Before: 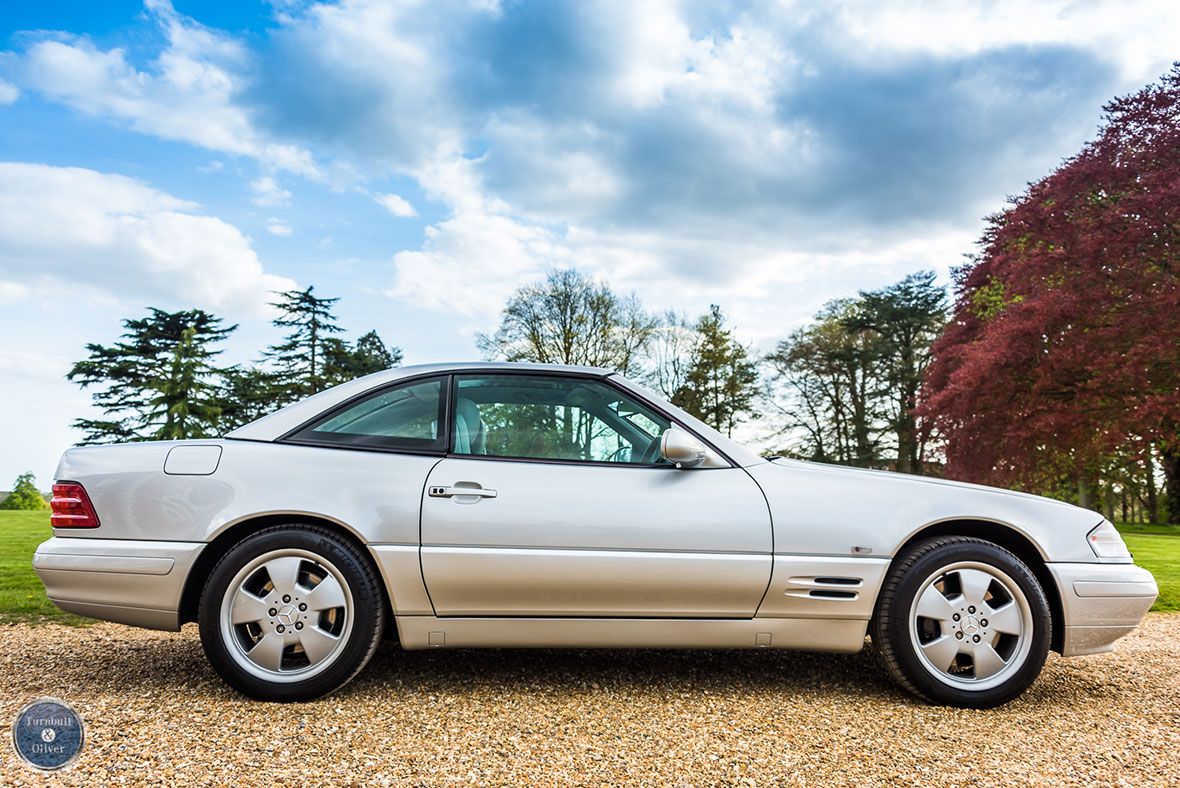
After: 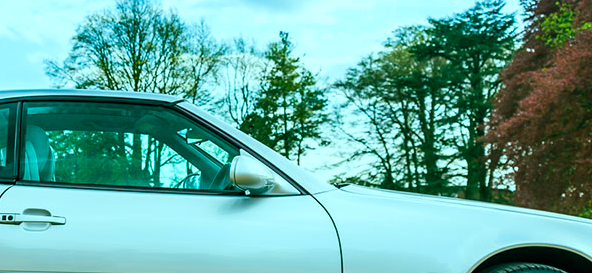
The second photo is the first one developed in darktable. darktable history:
color balance rgb: shadows lift › chroma 11.71%, shadows lift › hue 133.46°, power › chroma 2.15%, power › hue 166.83°, highlights gain › chroma 4%, highlights gain › hue 200.2°, perceptual saturation grading › global saturation 18.05%
crop: left 36.607%, top 34.735%, right 13.146%, bottom 30.611%
